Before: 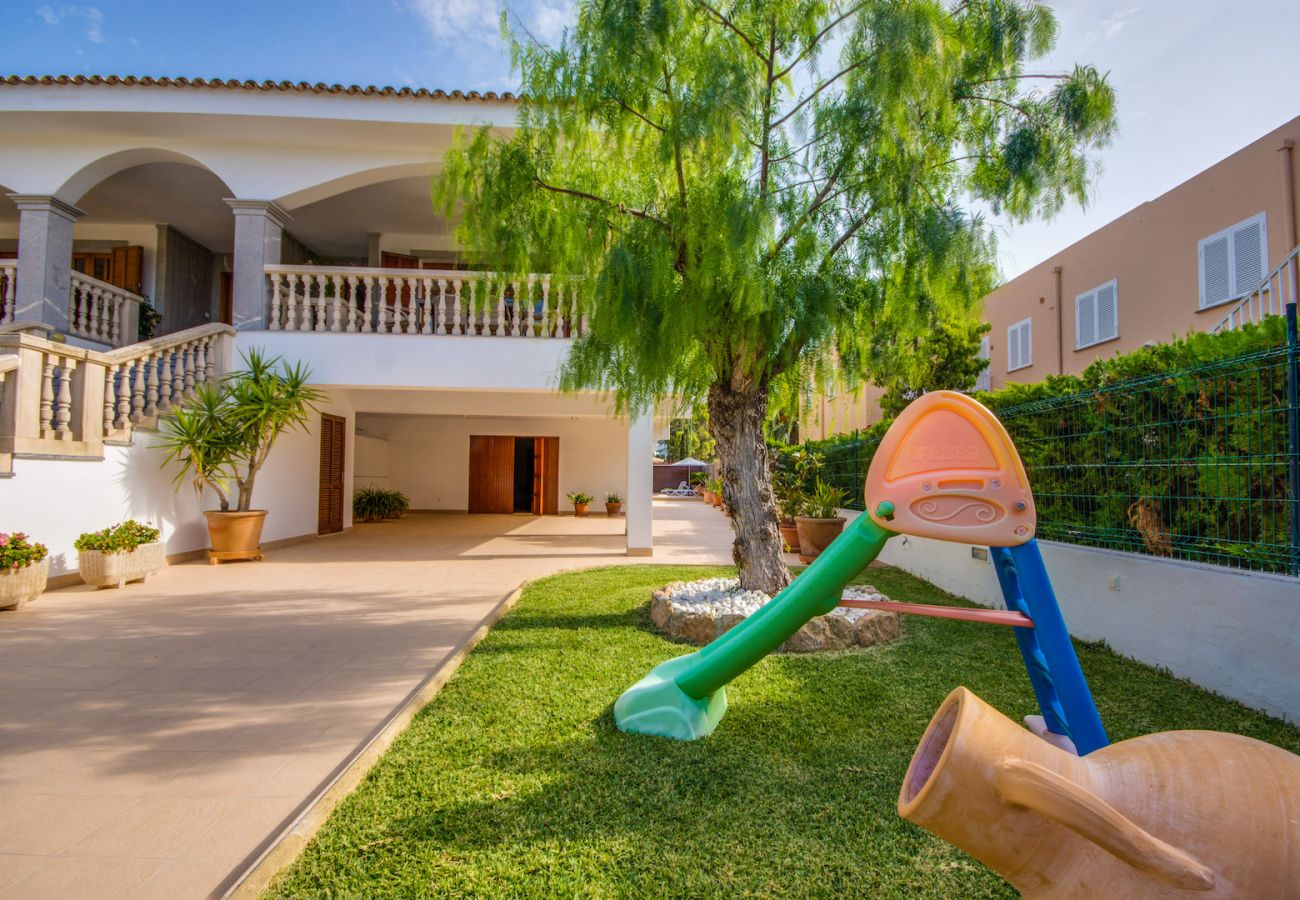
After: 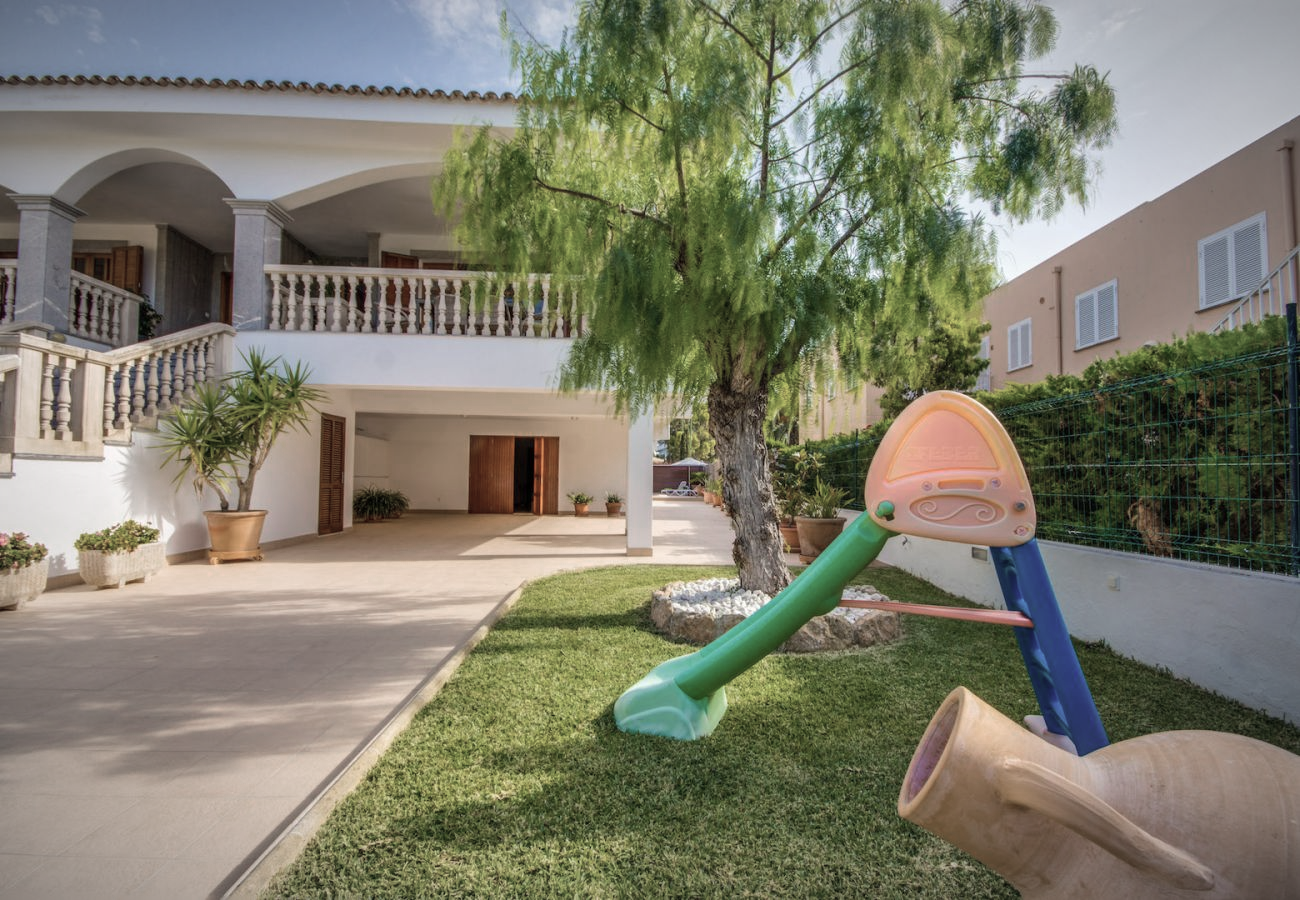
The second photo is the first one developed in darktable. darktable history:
vignetting: fall-off start 81.72%, fall-off radius 62.49%, automatic ratio true, width/height ratio 1.417
color zones: curves: ch0 [(0, 0.559) (0.153, 0.551) (0.229, 0.5) (0.429, 0.5) (0.571, 0.5) (0.714, 0.5) (0.857, 0.5) (1, 0.559)]; ch1 [(0, 0.417) (0.112, 0.336) (0.213, 0.26) (0.429, 0.34) (0.571, 0.35) (0.683, 0.331) (0.857, 0.344) (1, 0.417)]
